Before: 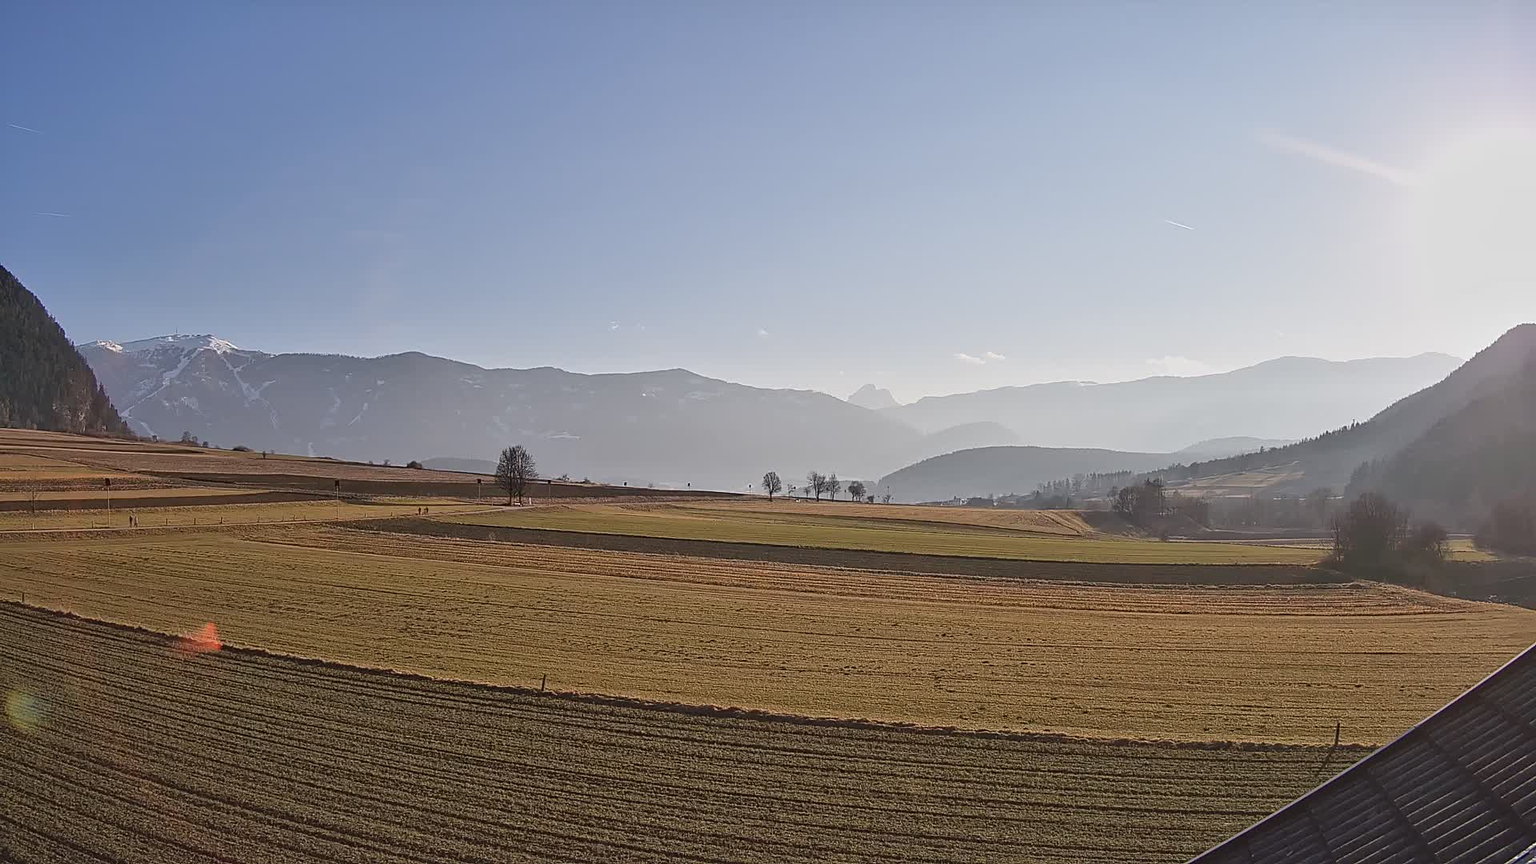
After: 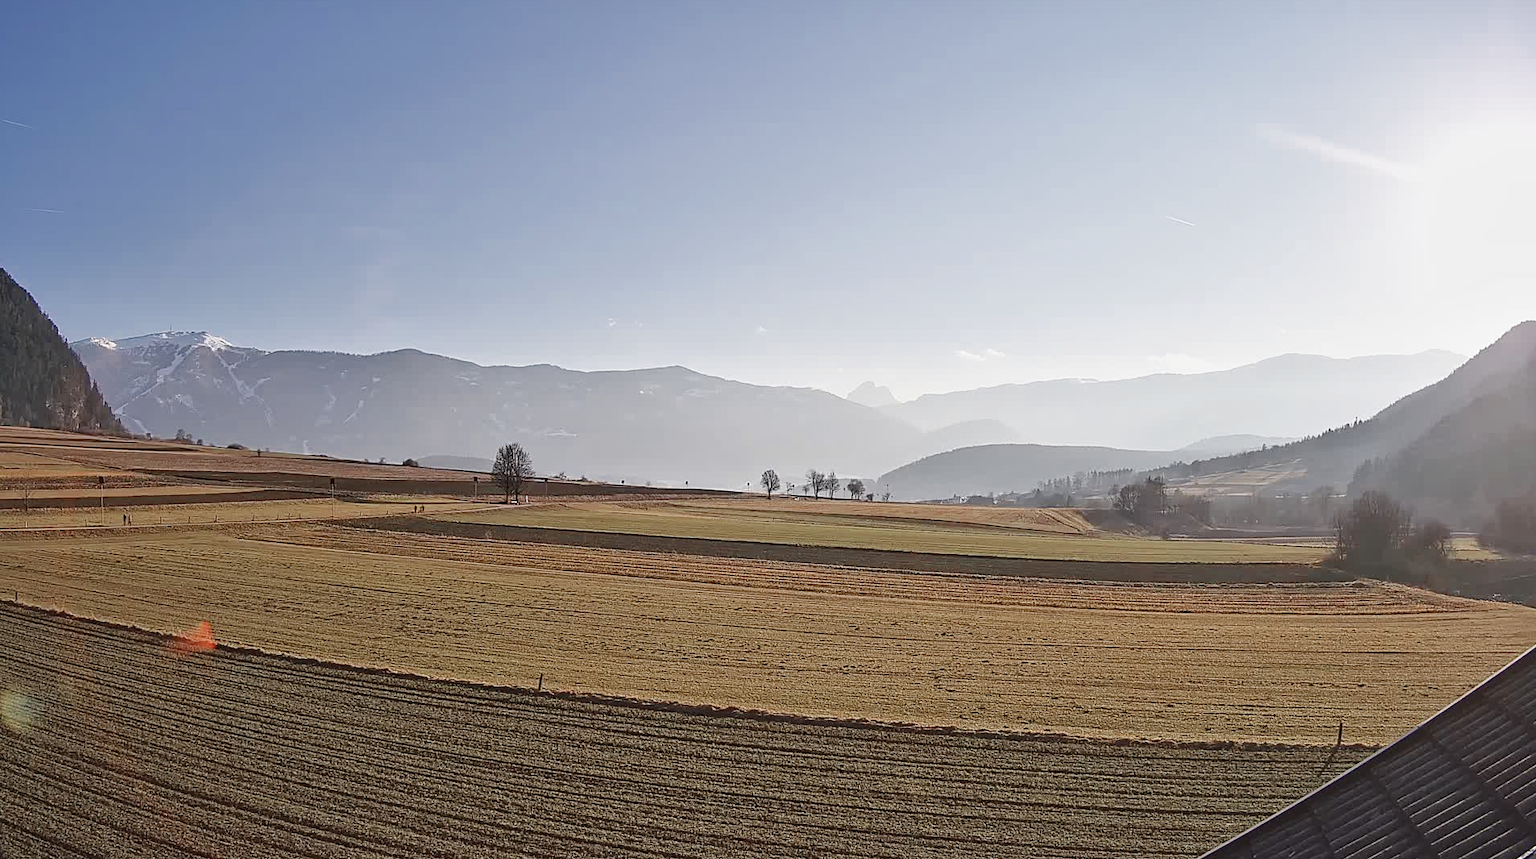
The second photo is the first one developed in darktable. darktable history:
crop: left 0.503%, top 0.699%, right 0.179%, bottom 0.499%
color zones: curves: ch0 [(0, 0.5) (0.125, 0.4) (0.25, 0.5) (0.375, 0.4) (0.5, 0.4) (0.625, 0.35) (0.75, 0.35) (0.875, 0.5)]; ch1 [(0, 0.35) (0.125, 0.45) (0.25, 0.35) (0.375, 0.35) (0.5, 0.35) (0.625, 0.35) (0.75, 0.45) (0.875, 0.35)]; ch2 [(0, 0.6) (0.125, 0.5) (0.25, 0.5) (0.375, 0.6) (0.5, 0.6) (0.625, 0.5) (0.75, 0.5) (0.875, 0.5)]
tone curve: curves: ch0 [(0, 0) (0.051, 0.047) (0.102, 0.099) (0.258, 0.29) (0.442, 0.527) (0.695, 0.804) (0.88, 0.952) (1, 1)]; ch1 [(0, 0) (0.339, 0.298) (0.402, 0.363) (0.444, 0.415) (0.485, 0.469) (0.494, 0.493) (0.504, 0.501) (0.525, 0.534) (0.555, 0.593) (0.594, 0.648) (1, 1)]; ch2 [(0, 0) (0.48, 0.48) (0.504, 0.5) (0.535, 0.557) (0.581, 0.623) (0.649, 0.683) (0.824, 0.815) (1, 1)], preserve colors none
